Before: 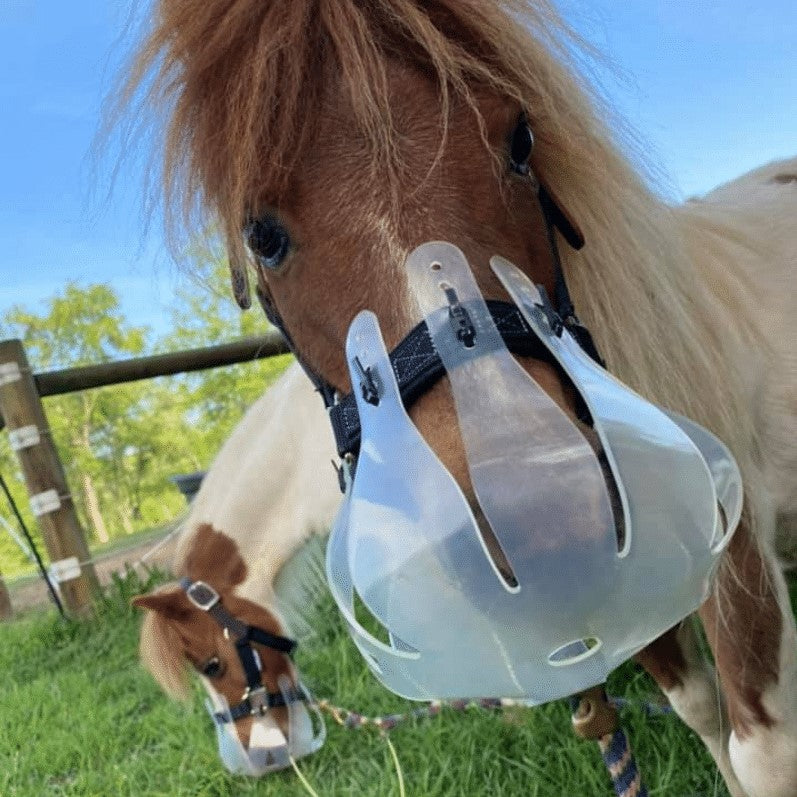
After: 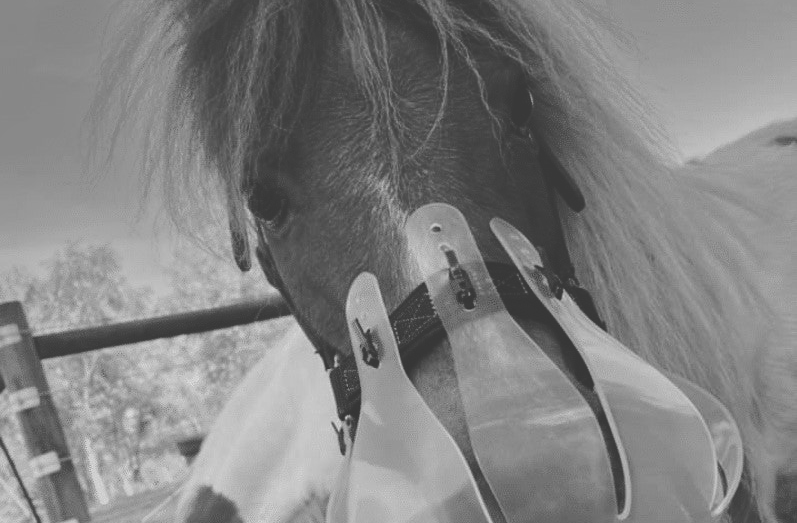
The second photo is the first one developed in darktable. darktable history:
rgb curve: curves: ch0 [(0, 0.186) (0.314, 0.284) (0.775, 0.708) (1, 1)], compensate middle gray true, preserve colors none
base curve: curves: ch0 [(0, 0) (0.158, 0.273) (0.879, 0.895) (1, 1)], preserve colors none
contrast brightness saturation: contrast 0.08, saturation 0.02
monochrome: a 26.22, b 42.67, size 0.8
crop and rotate: top 4.848%, bottom 29.503%
